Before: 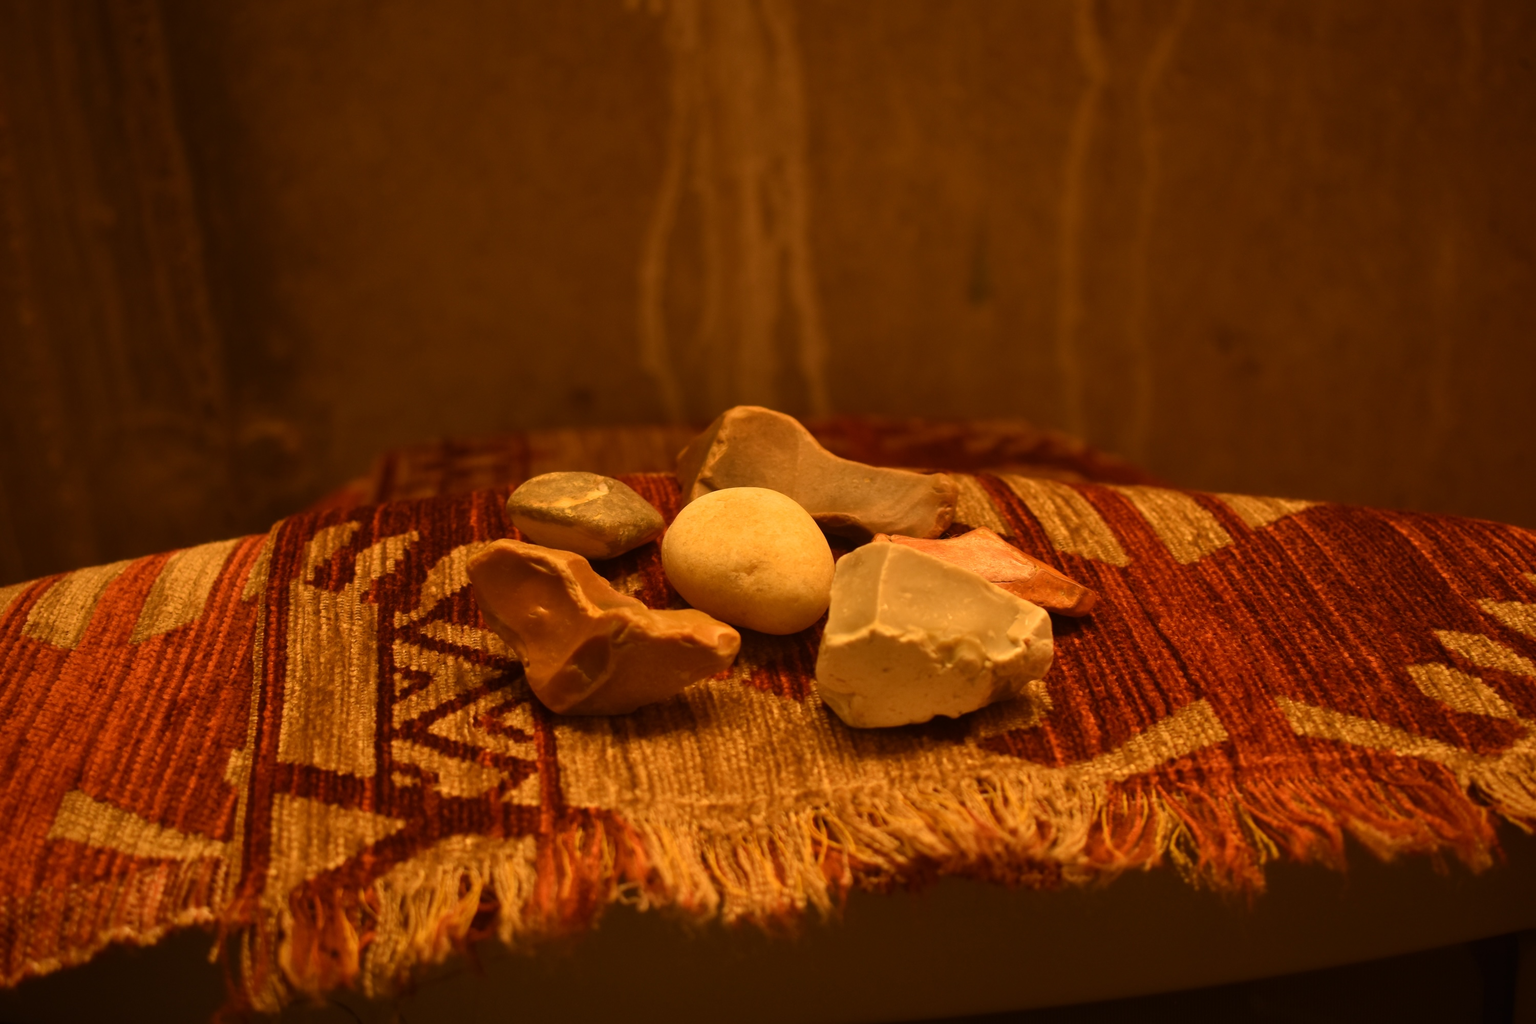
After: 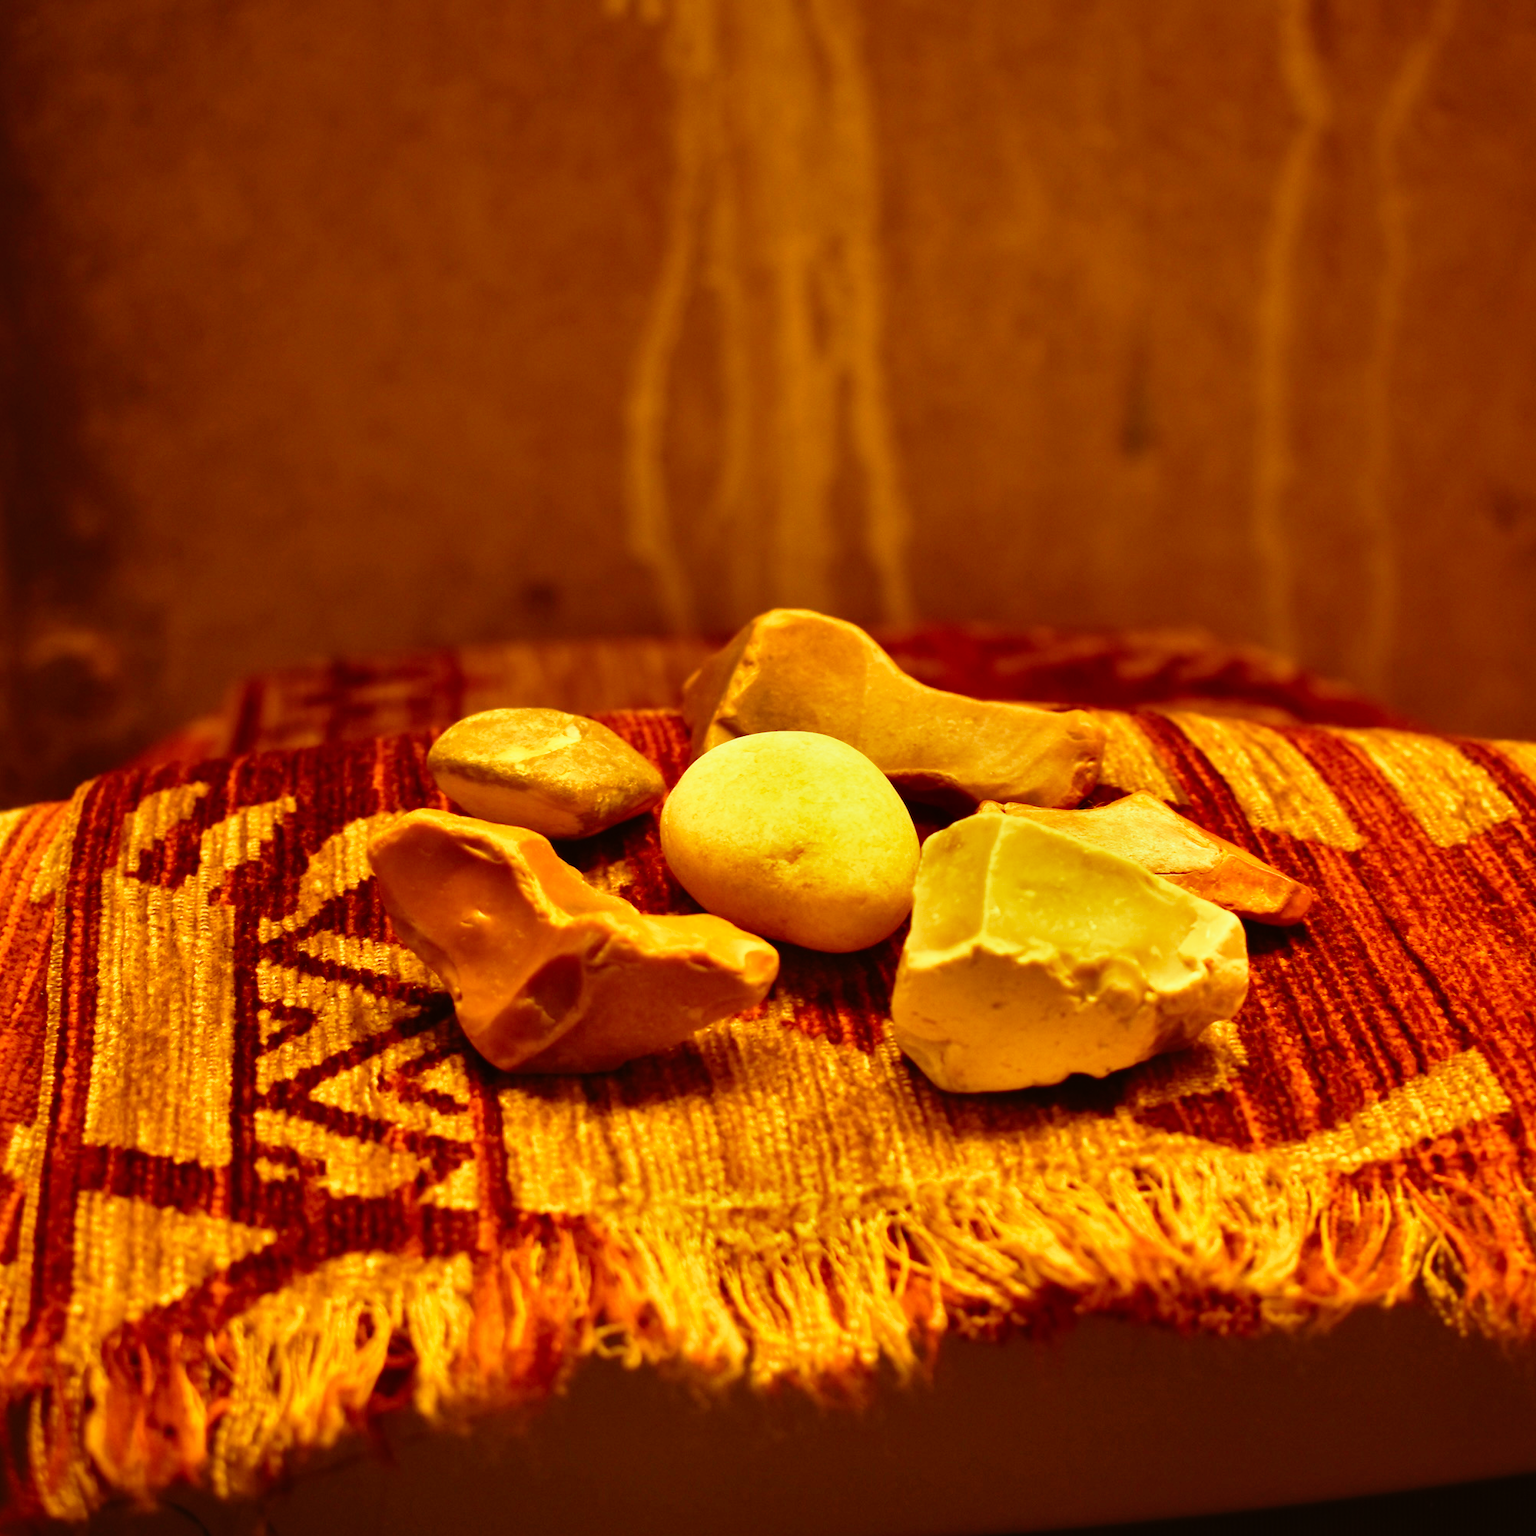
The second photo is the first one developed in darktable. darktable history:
crop and rotate: left 14.436%, right 18.898%
color correction: highlights a* -8, highlights b* 3.1
base curve: curves: ch0 [(0, 0) (0.012, 0.01) (0.073, 0.168) (0.31, 0.711) (0.645, 0.957) (1, 1)], preserve colors none
shadows and highlights: shadows 20.91, highlights -82.73, soften with gaussian
